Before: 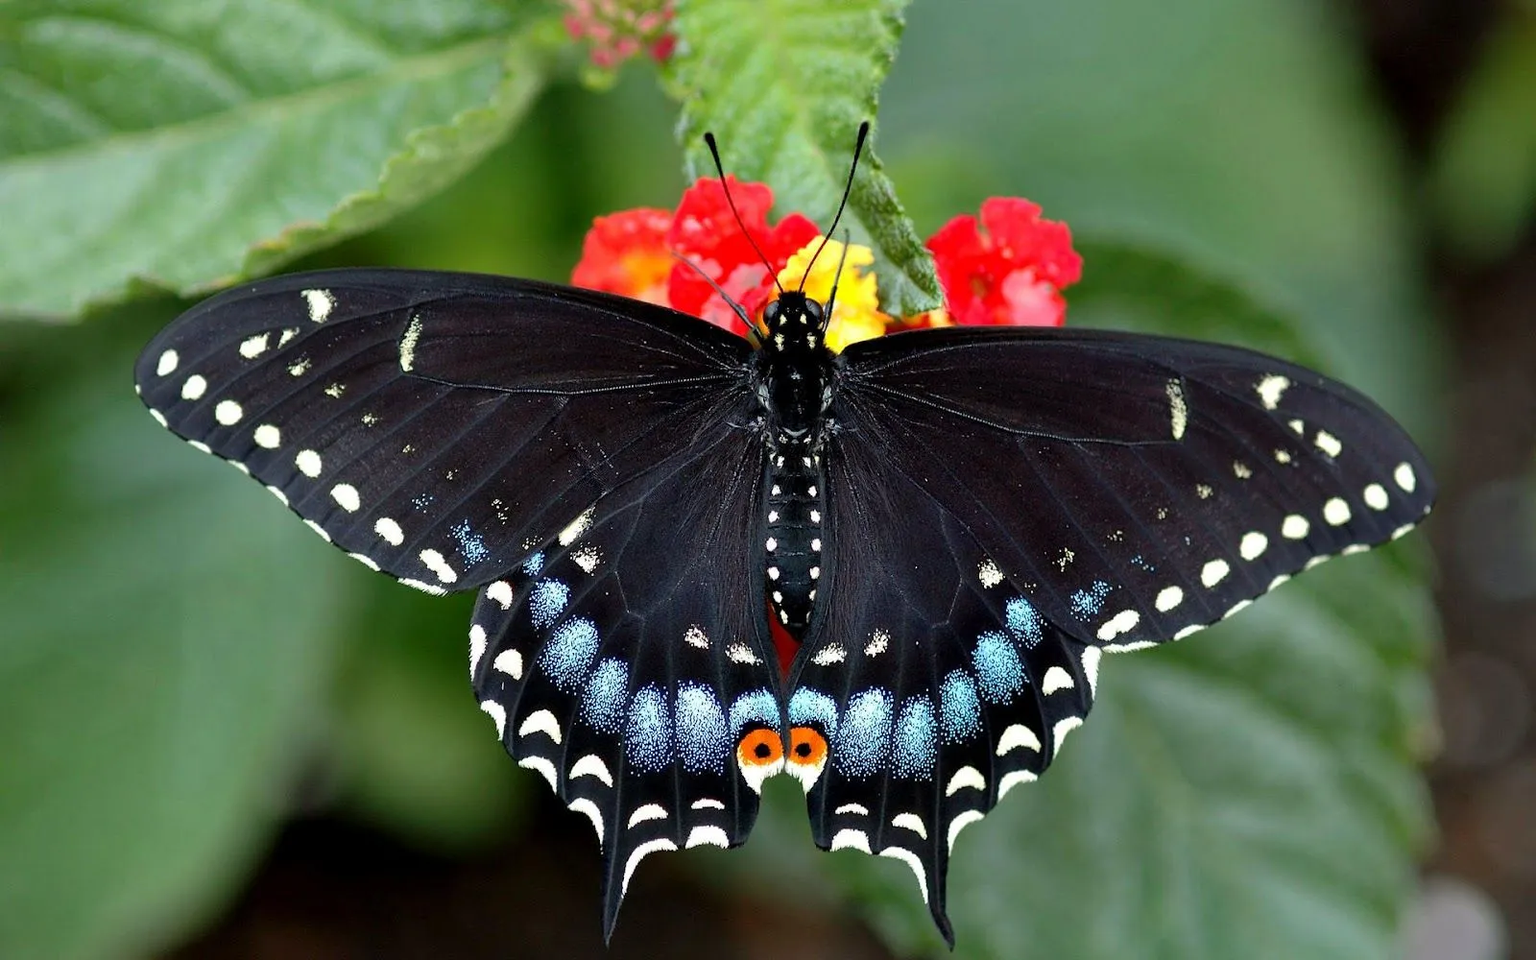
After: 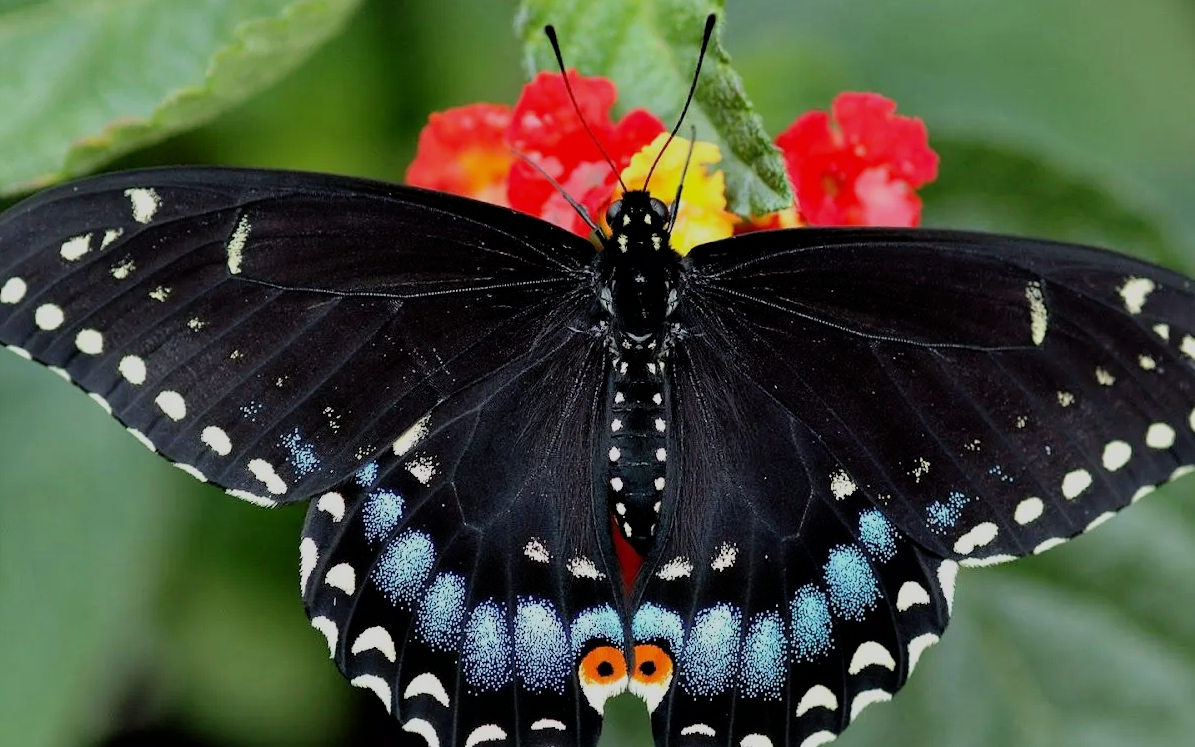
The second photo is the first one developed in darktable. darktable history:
filmic rgb: black relative exposure -7.65 EV, white relative exposure 4.56 EV, hardness 3.61, color science v6 (2022)
crop and rotate: left 11.831%, top 11.346%, right 13.429%, bottom 13.899%
